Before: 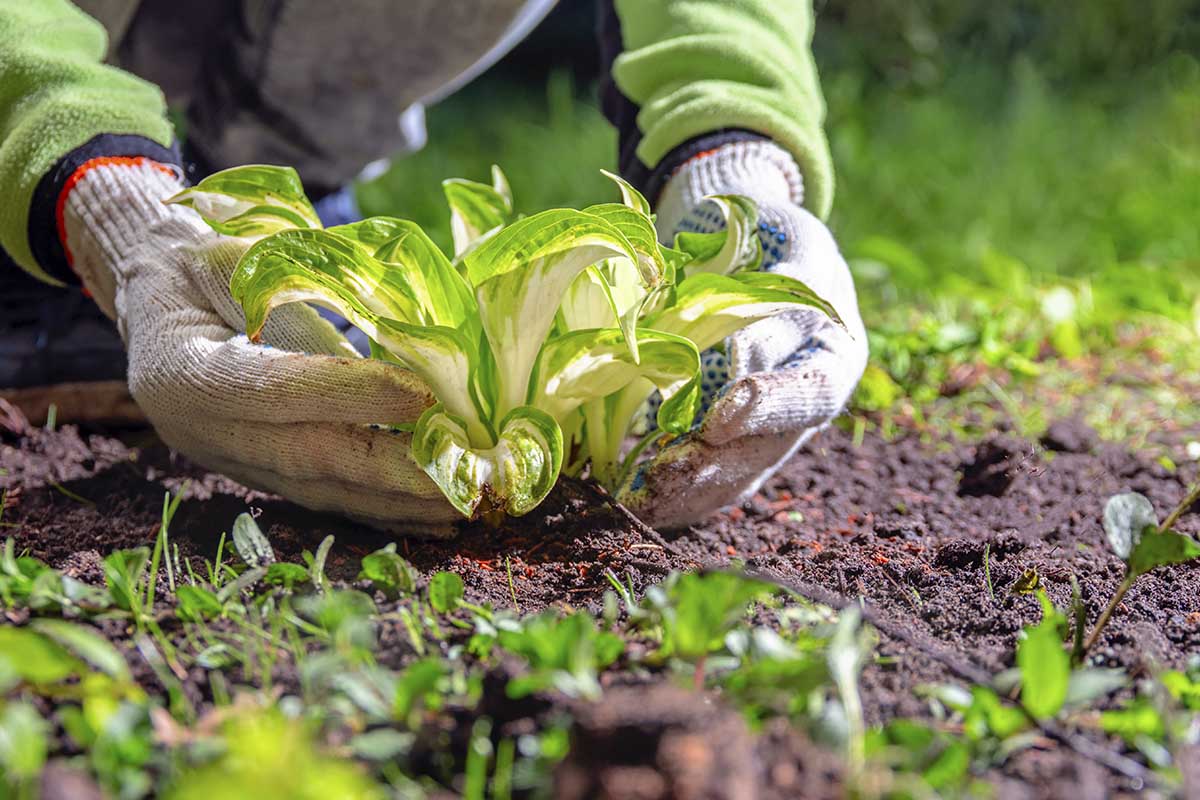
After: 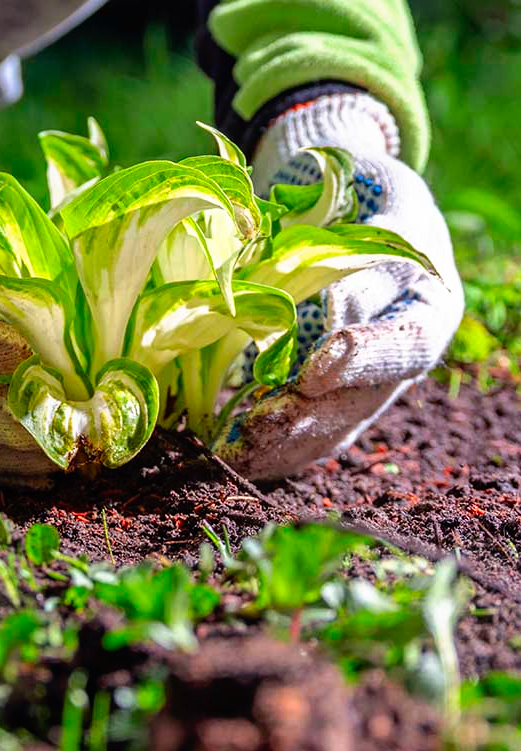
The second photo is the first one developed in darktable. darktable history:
tone curve: curves: ch0 [(0, 0) (0.003, 0.004) (0.011, 0.008) (0.025, 0.012) (0.044, 0.02) (0.069, 0.028) (0.1, 0.034) (0.136, 0.059) (0.177, 0.1) (0.224, 0.151) (0.277, 0.203) (0.335, 0.266) (0.399, 0.344) (0.468, 0.414) (0.543, 0.507) (0.623, 0.602) (0.709, 0.704) (0.801, 0.804) (0.898, 0.927) (1, 1)], preserve colors none
crop: left 33.747%, top 6.081%, right 22.794%
